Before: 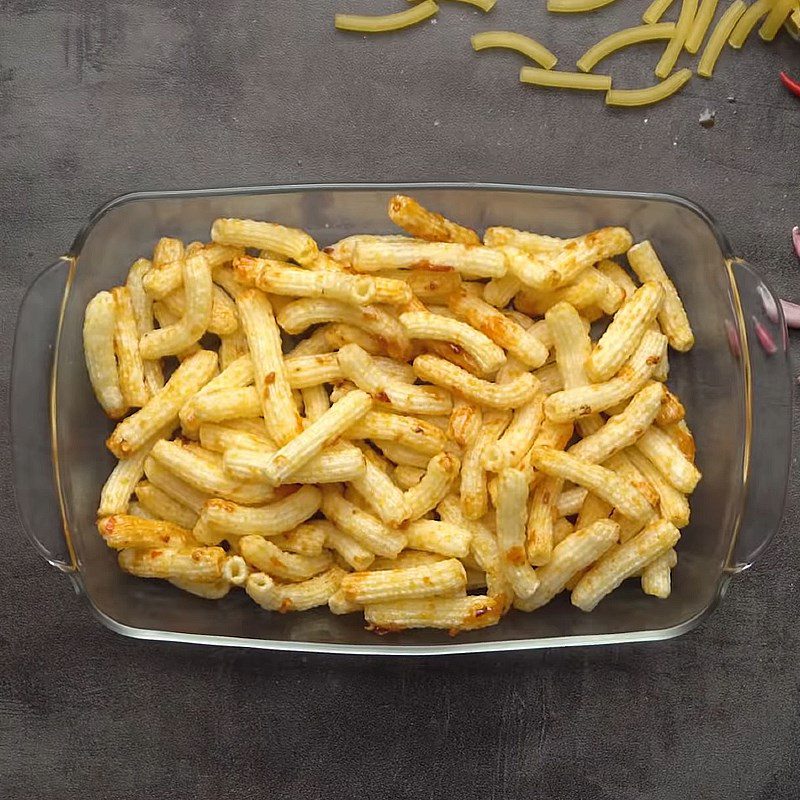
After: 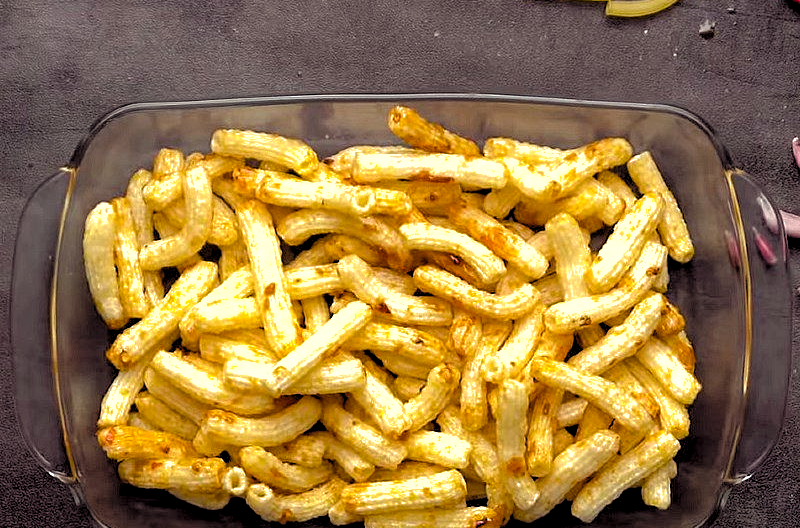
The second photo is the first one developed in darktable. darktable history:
color balance rgb: highlights gain › luminance 6.866%, highlights gain › chroma 0.916%, highlights gain › hue 49.68°, global offset › chroma 0.275%, global offset › hue 318.96°, perceptual saturation grading › global saturation 20%, perceptual saturation grading › highlights -25.58%, perceptual saturation grading › shadows 49.48%, contrast 4.336%
levels: levels [0.129, 0.519, 0.867]
shadows and highlights: on, module defaults
local contrast: highlights 106%, shadows 101%, detail 119%, midtone range 0.2
crop: top 11.168%, bottom 22.747%
tone curve: curves: ch0 [(0, 0) (0.003, 0.002) (0.011, 0.006) (0.025, 0.013) (0.044, 0.019) (0.069, 0.032) (0.1, 0.056) (0.136, 0.095) (0.177, 0.144) (0.224, 0.193) (0.277, 0.26) (0.335, 0.331) (0.399, 0.405) (0.468, 0.479) (0.543, 0.552) (0.623, 0.624) (0.709, 0.699) (0.801, 0.772) (0.898, 0.856) (1, 1)], color space Lab, linked channels, preserve colors none
color correction: highlights a* -2.63, highlights b* 2.52
